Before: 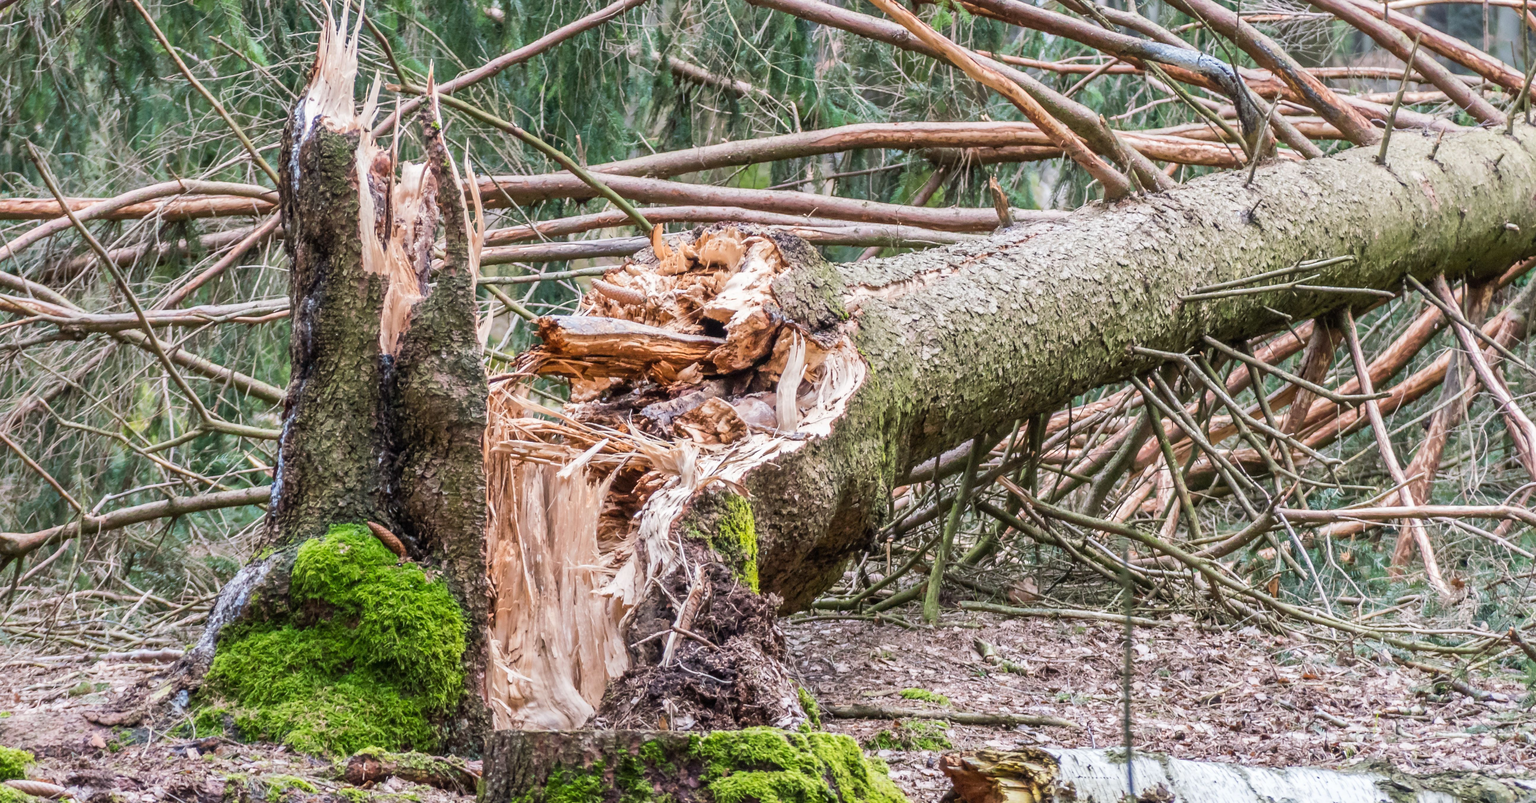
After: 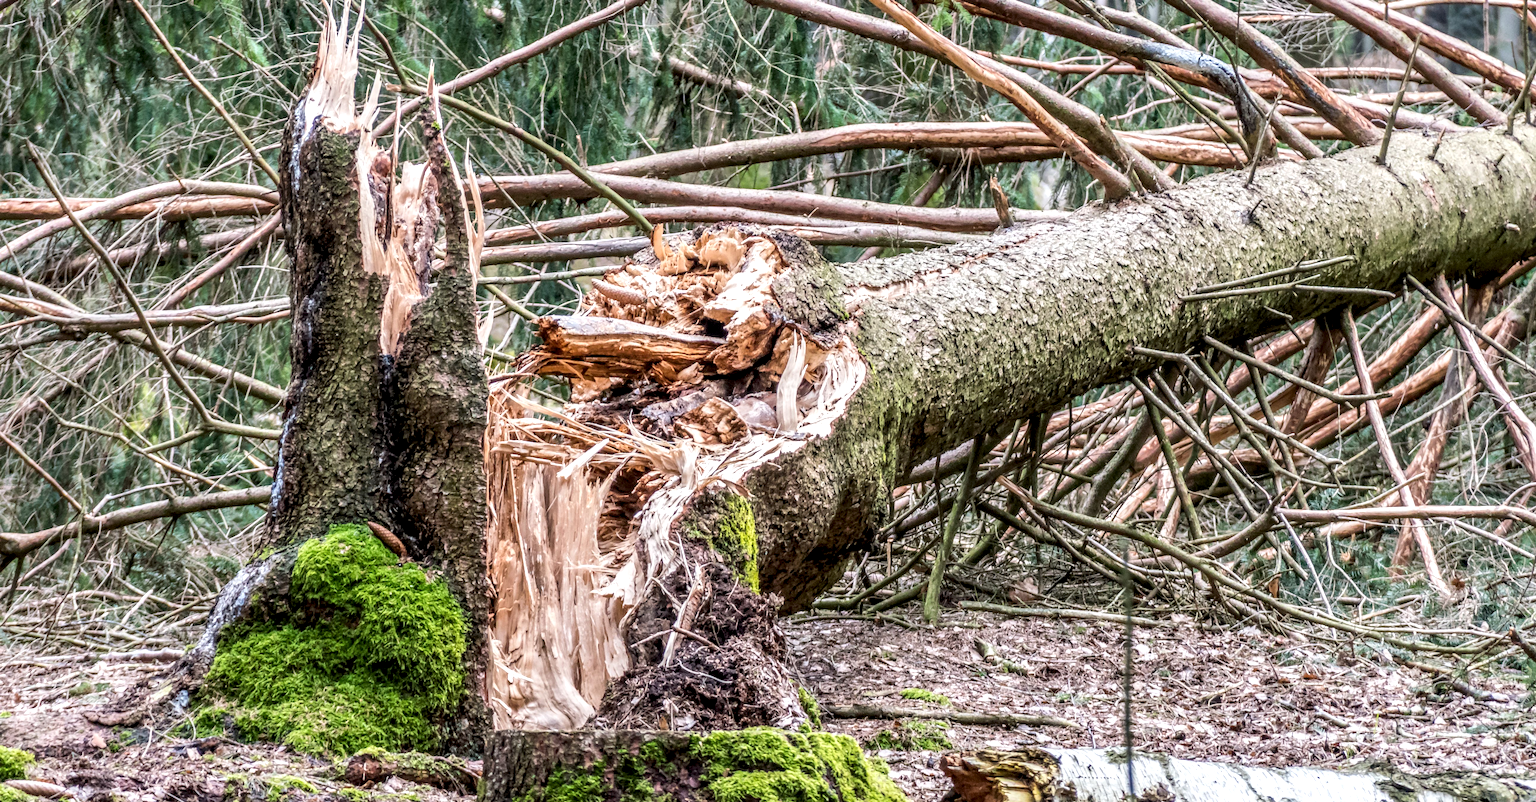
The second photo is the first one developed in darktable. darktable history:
local contrast: highlights 60%, shadows 62%, detail 160%
